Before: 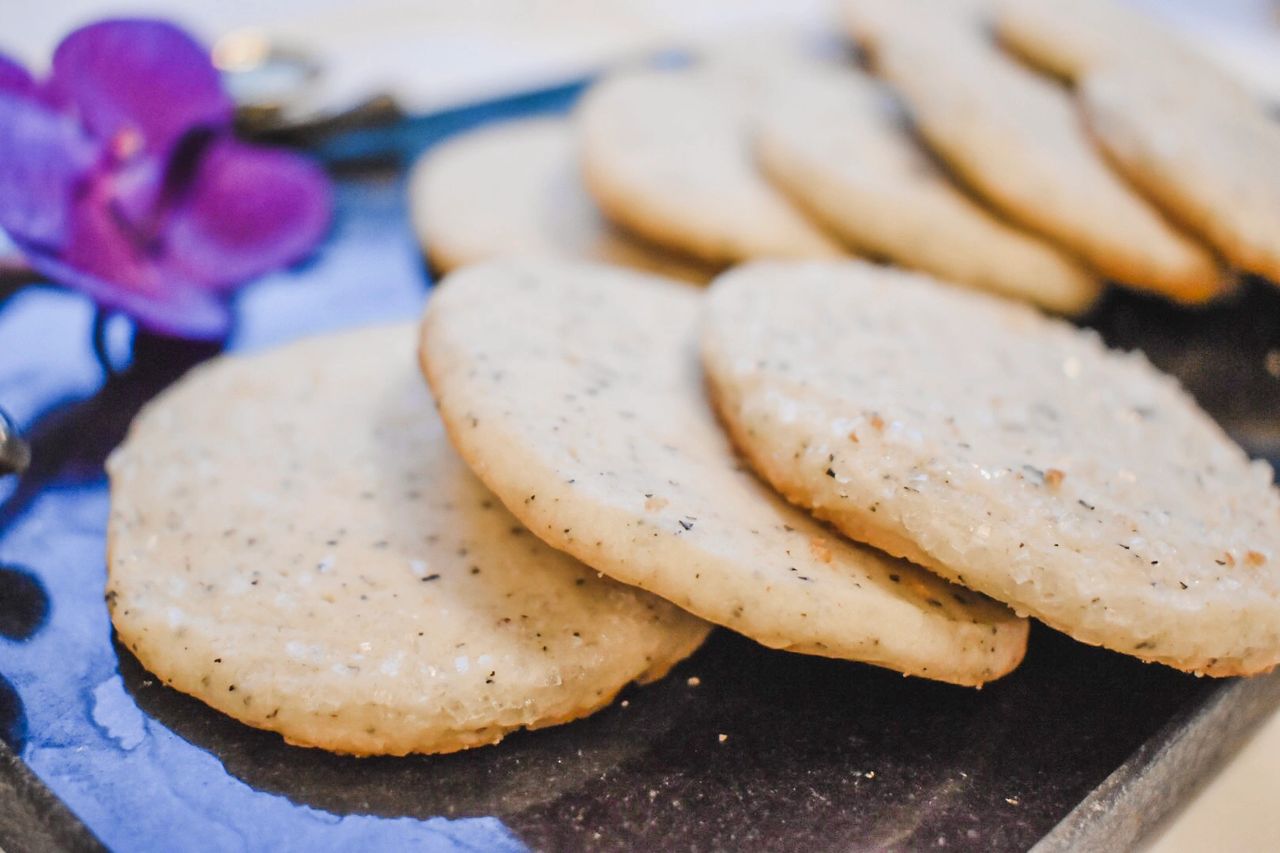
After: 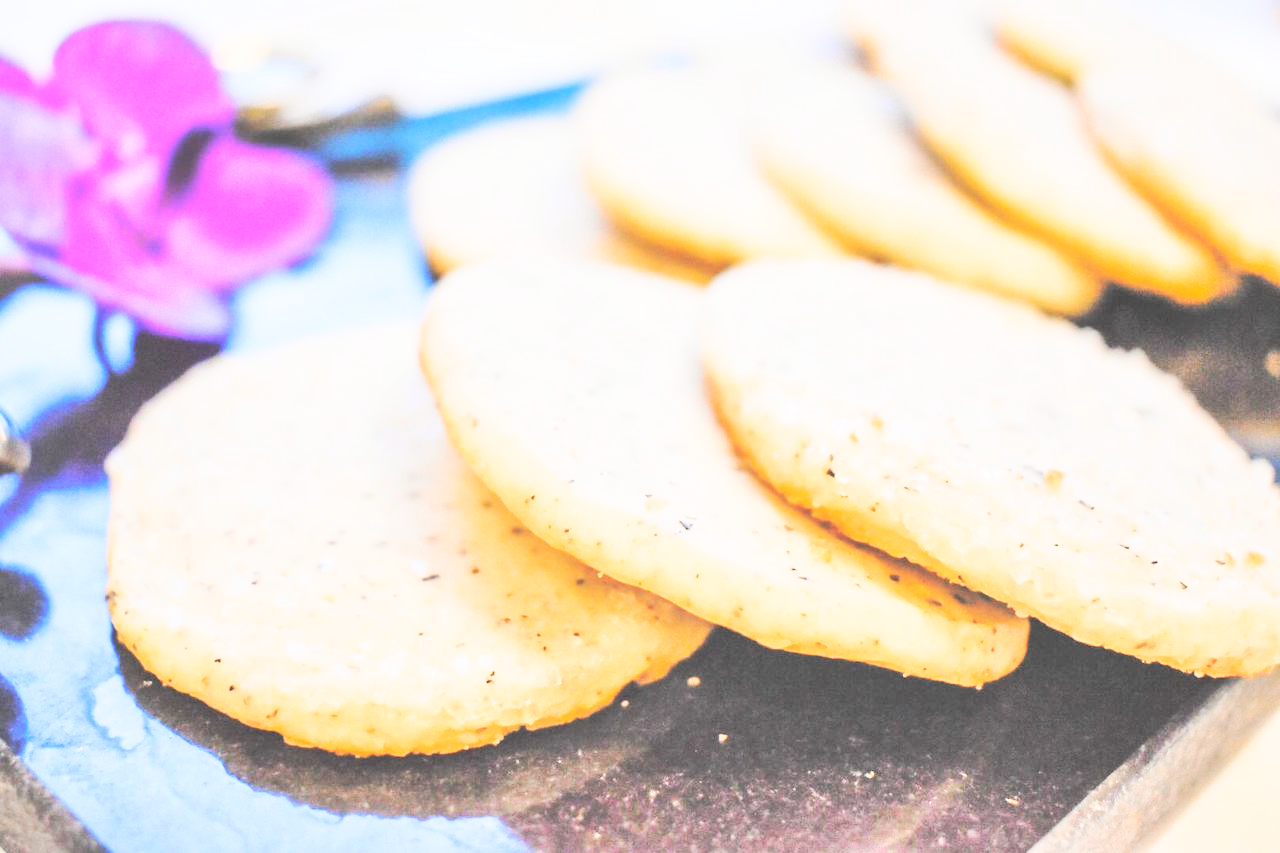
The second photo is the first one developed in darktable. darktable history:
exposure: exposure 0.129 EV, compensate exposure bias true, compensate highlight preservation false
shadows and highlights: shadows 37.17, highlights -27.18, soften with gaussian
contrast brightness saturation: brightness 0.982
base curve: curves: ch0 [(0, 0) (0.036, 0.037) (0.121, 0.228) (0.46, 0.76) (0.859, 0.983) (1, 1)], preserve colors none
